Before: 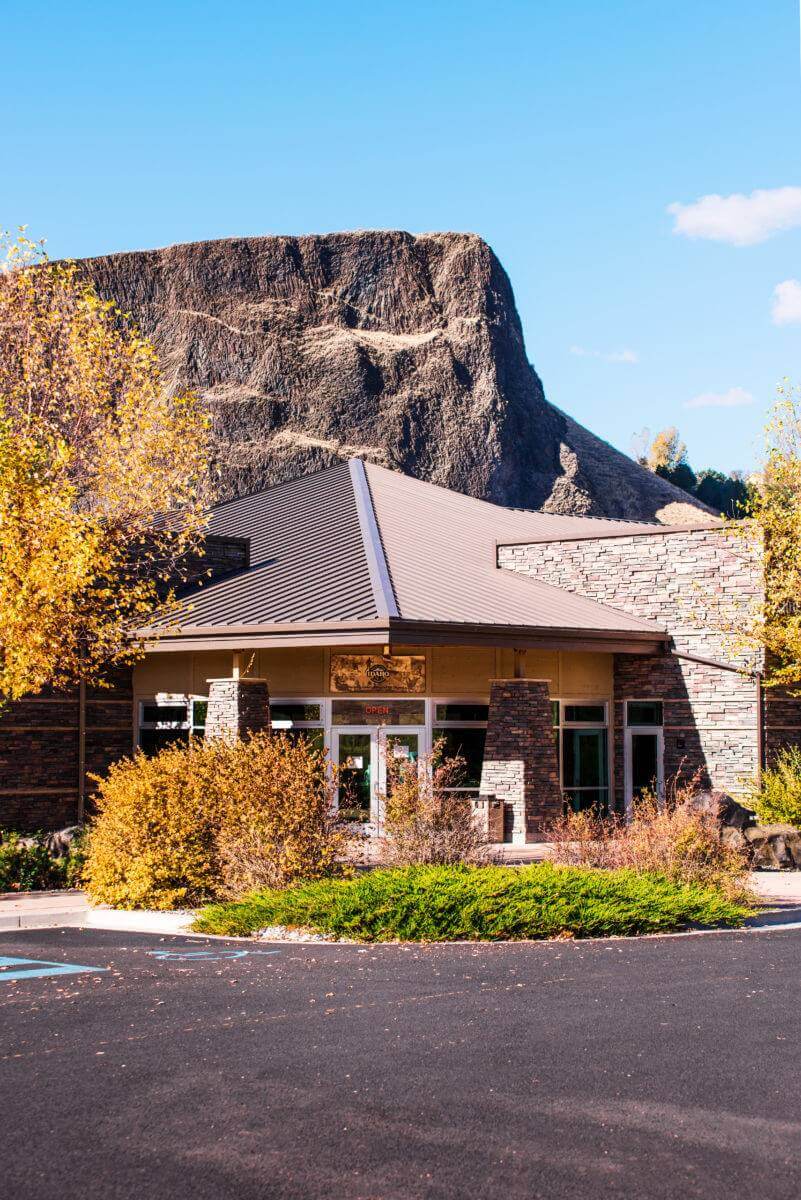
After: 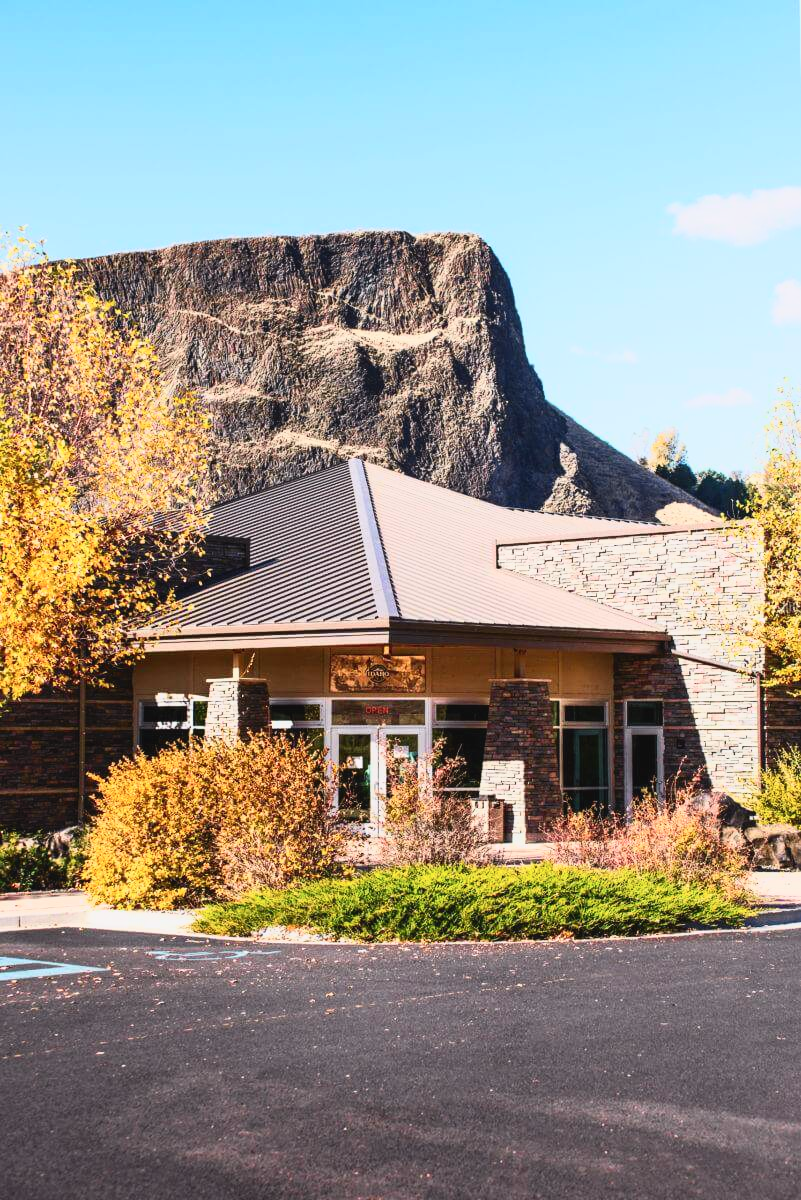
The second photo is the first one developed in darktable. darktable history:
tone curve: curves: ch0 [(0, 0.038) (0.193, 0.212) (0.461, 0.502) (0.629, 0.731) (0.838, 0.916) (1, 0.967)]; ch1 [(0, 0) (0.35, 0.356) (0.45, 0.453) (0.504, 0.503) (0.532, 0.524) (0.558, 0.559) (0.735, 0.762) (1, 1)]; ch2 [(0, 0) (0.281, 0.266) (0.456, 0.469) (0.5, 0.5) (0.533, 0.545) (0.606, 0.607) (0.646, 0.654) (1, 1)], color space Lab, independent channels, preserve colors none
